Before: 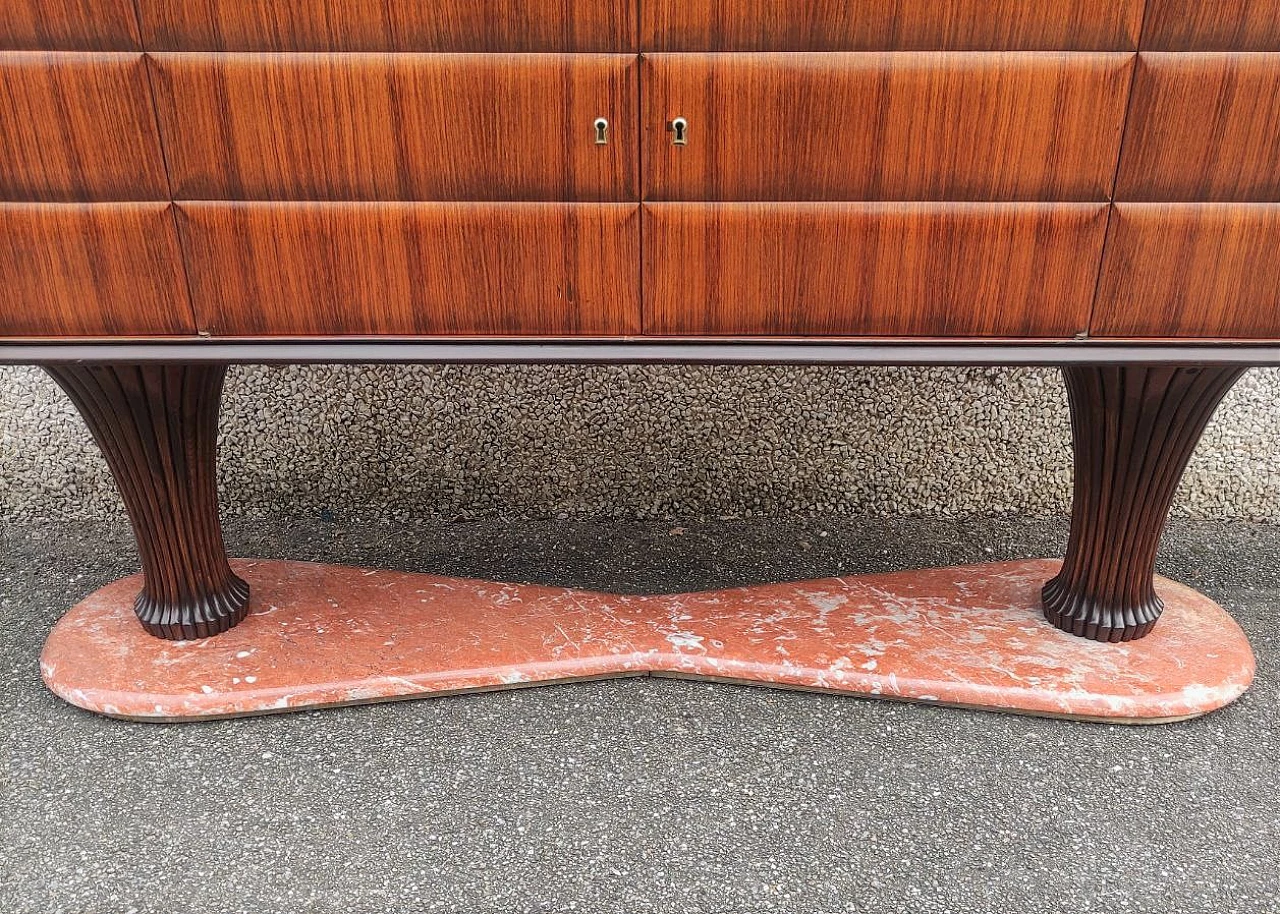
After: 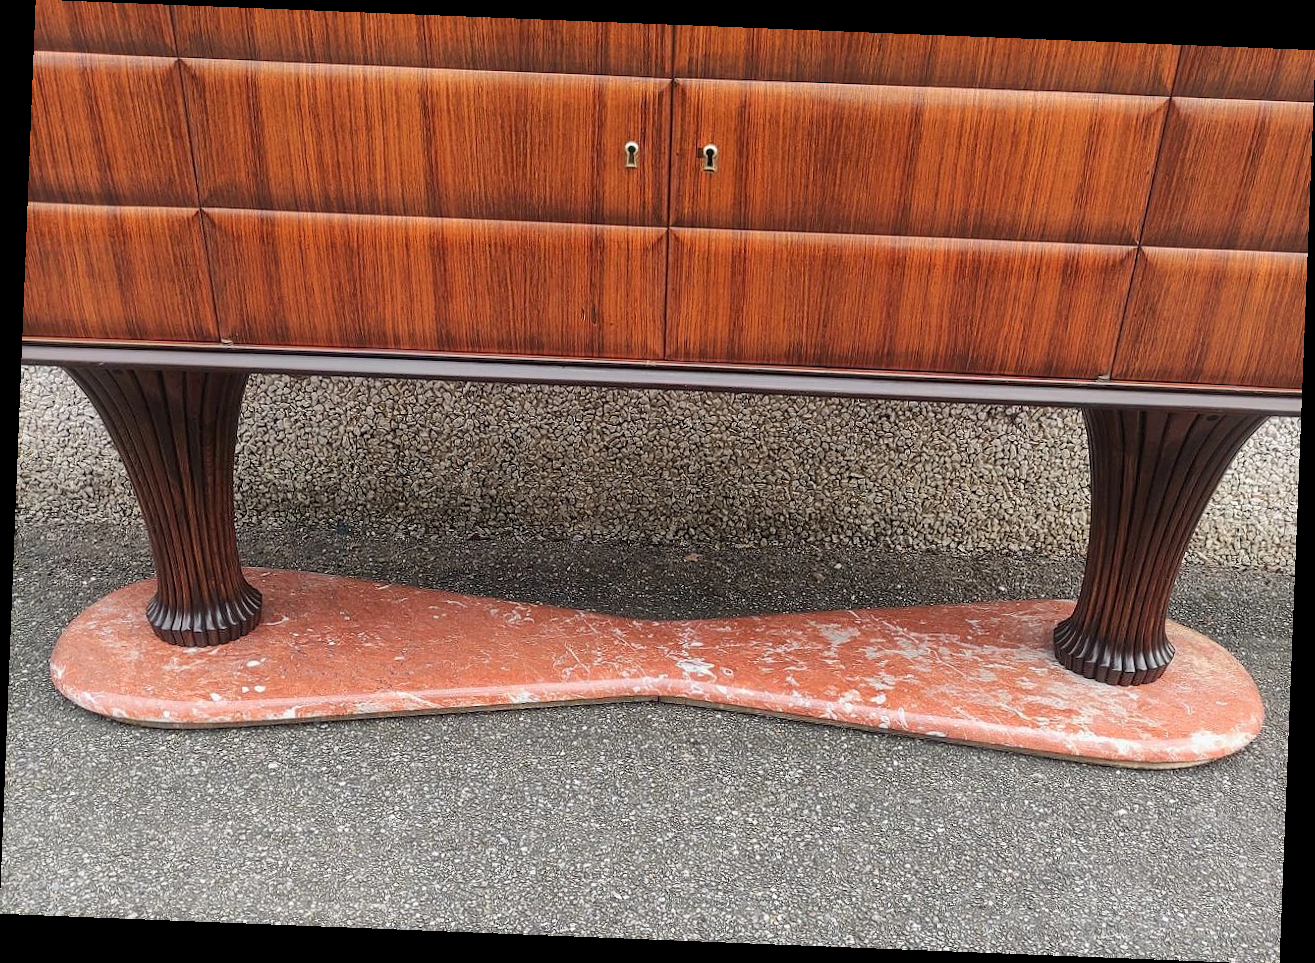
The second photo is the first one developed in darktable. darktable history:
white balance: emerald 1
rotate and perspective: rotation 2.27°, automatic cropping off
